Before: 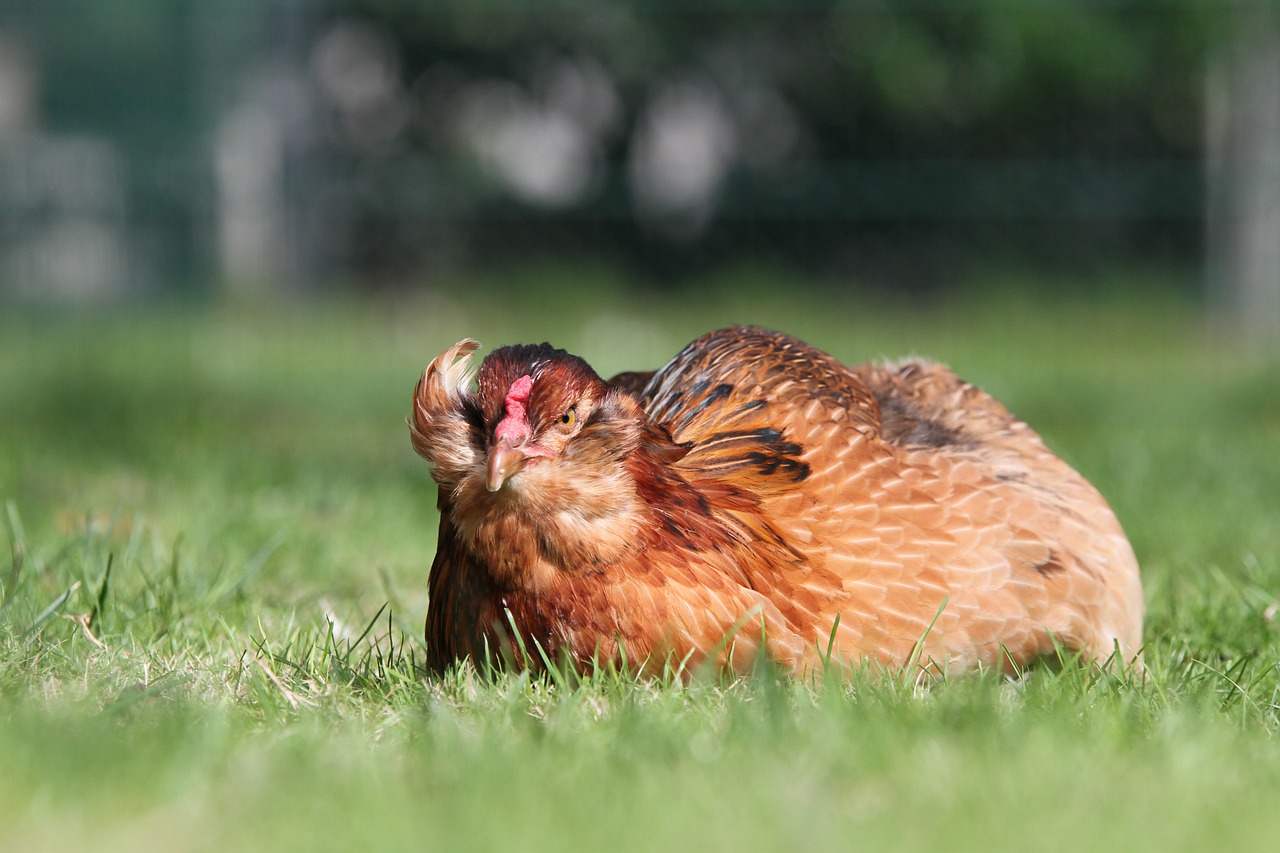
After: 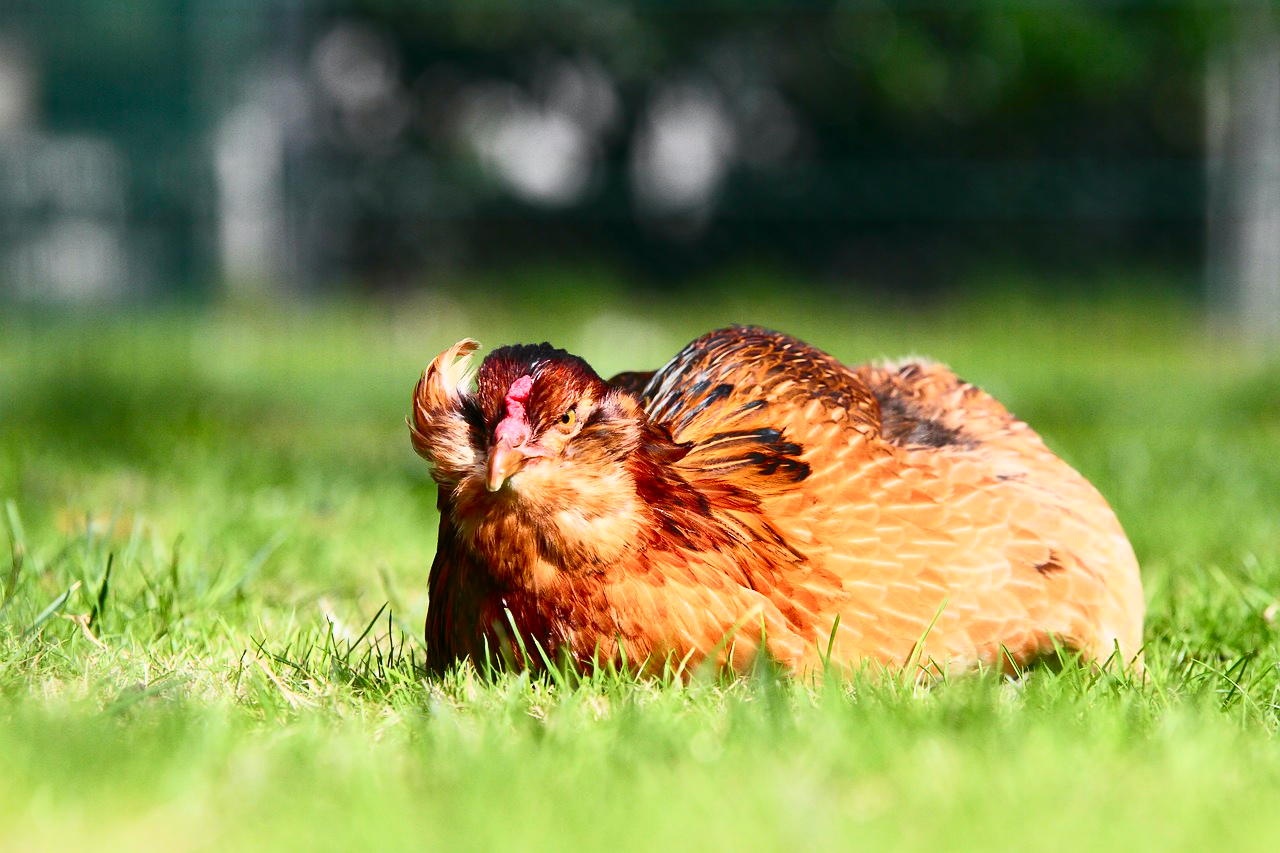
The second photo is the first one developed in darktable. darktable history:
tone curve: curves: ch0 [(0, 0) (0.187, 0.12) (0.384, 0.363) (0.577, 0.681) (0.735, 0.881) (0.864, 0.959) (1, 0.987)]; ch1 [(0, 0) (0.402, 0.36) (0.476, 0.466) (0.501, 0.501) (0.518, 0.514) (0.564, 0.614) (0.614, 0.664) (0.741, 0.829) (1, 1)]; ch2 [(0, 0) (0.429, 0.387) (0.483, 0.481) (0.503, 0.501) (0.522, 0.533) (0.564, 0.605) (0.615, 0.697) (0.702, 0.774) (1, 0.895)], color space Lab, independent channels
